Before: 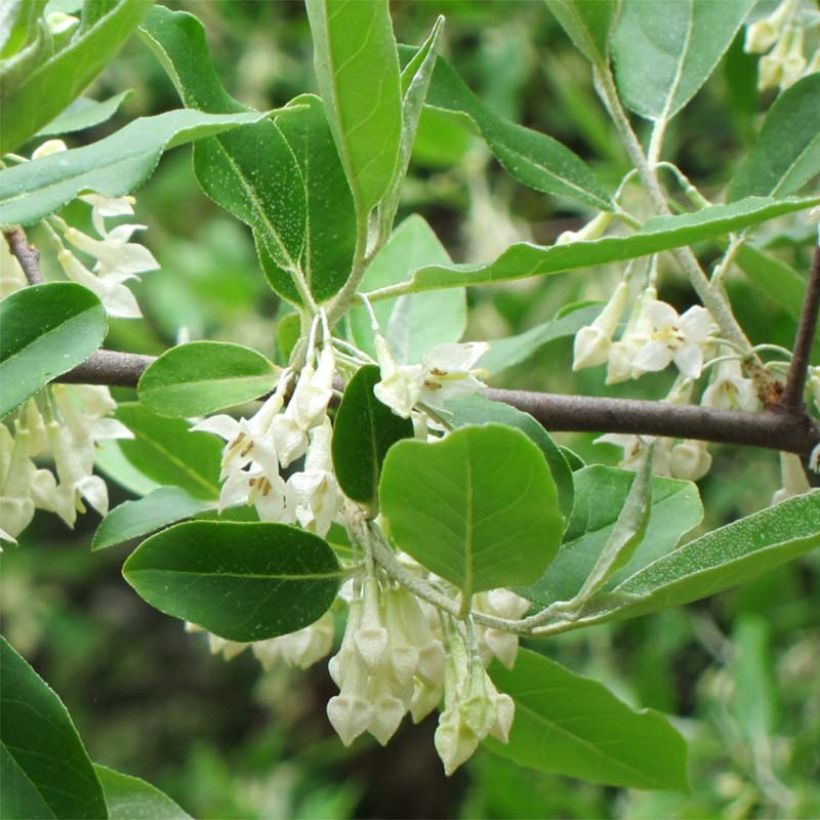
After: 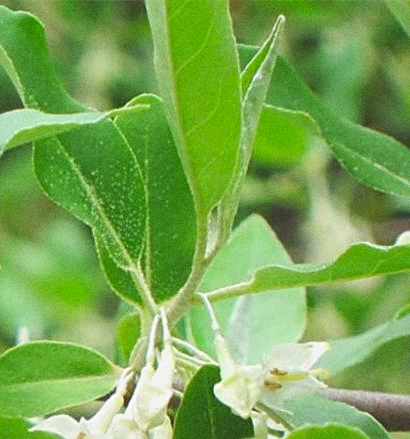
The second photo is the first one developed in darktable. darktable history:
sharpen: on, module defaults
contrast brightness saturation: contrast -0.28
crop: left 19.556%, right 30.401%, bottom 46.458%
exposure: black level correction 0.001, exposure 0.5 EV, compensate exposure bias true, compensate highlight preservation false
grain: on, module defaults
